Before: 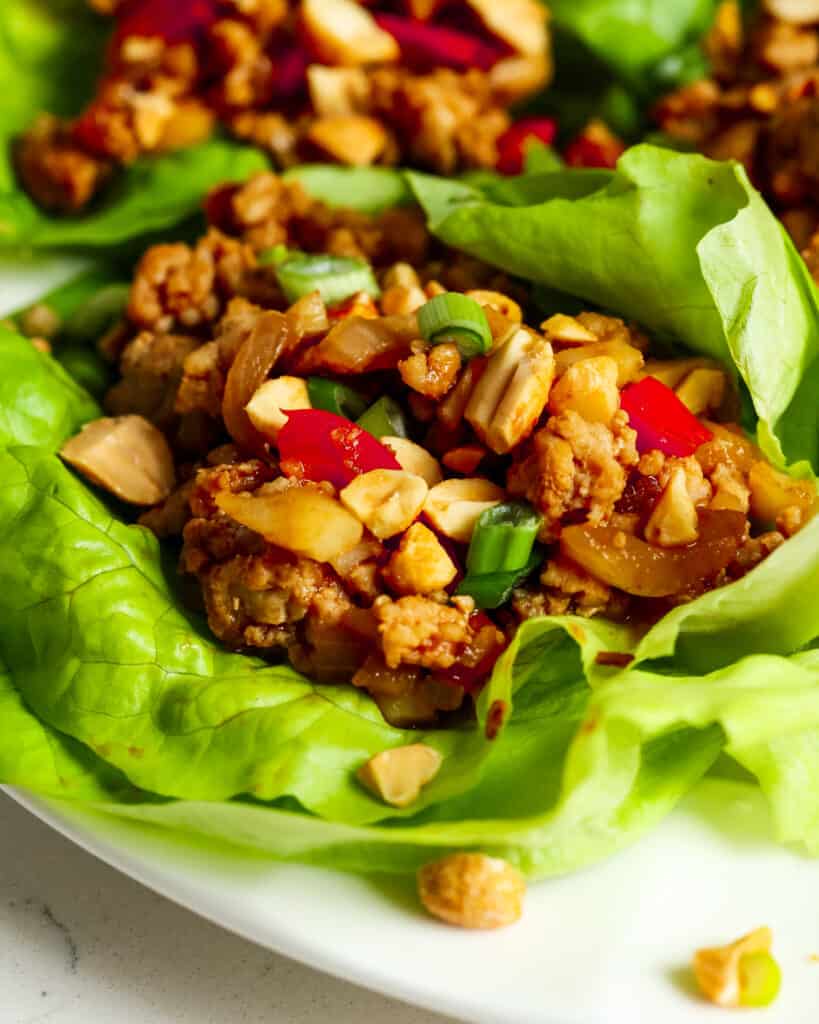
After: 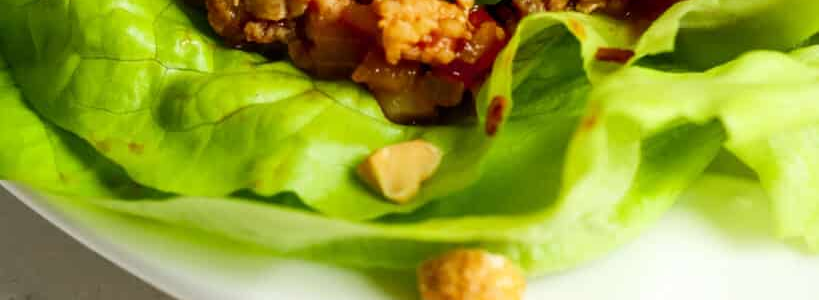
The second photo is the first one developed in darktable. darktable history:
crop and rotate: top 59.055%, bottom 11.638%
